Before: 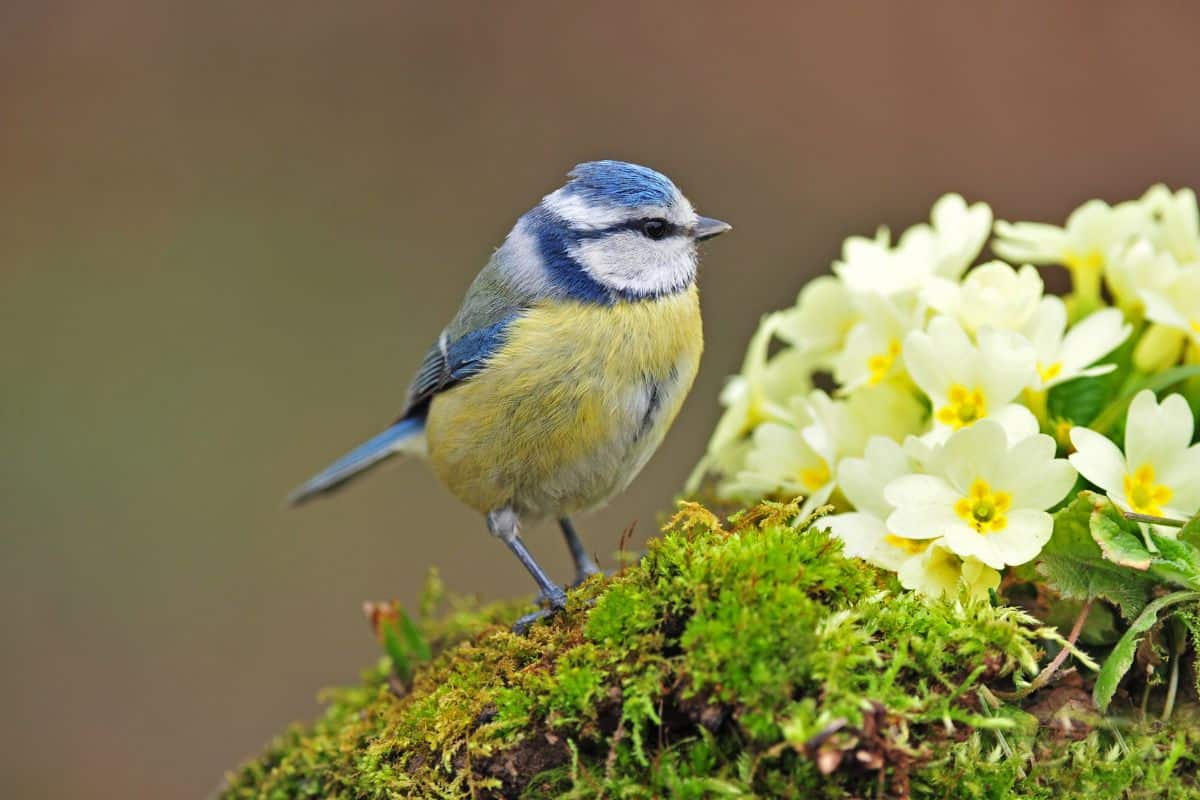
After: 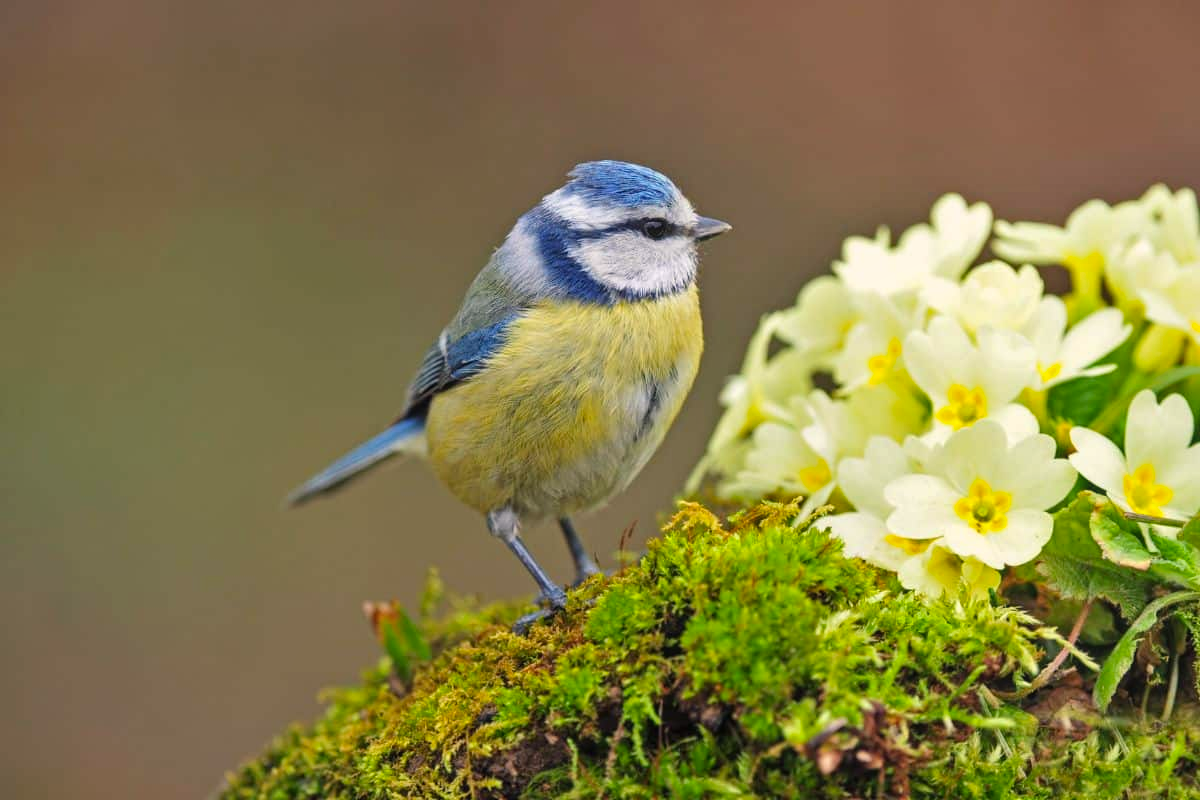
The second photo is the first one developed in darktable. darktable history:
local contrast: detail 109%
color balance rgb: highlights gain › chroma 1.12%, highlights gain › hue 60.2°, perceptual saturation grading › global saturation 10.239%
